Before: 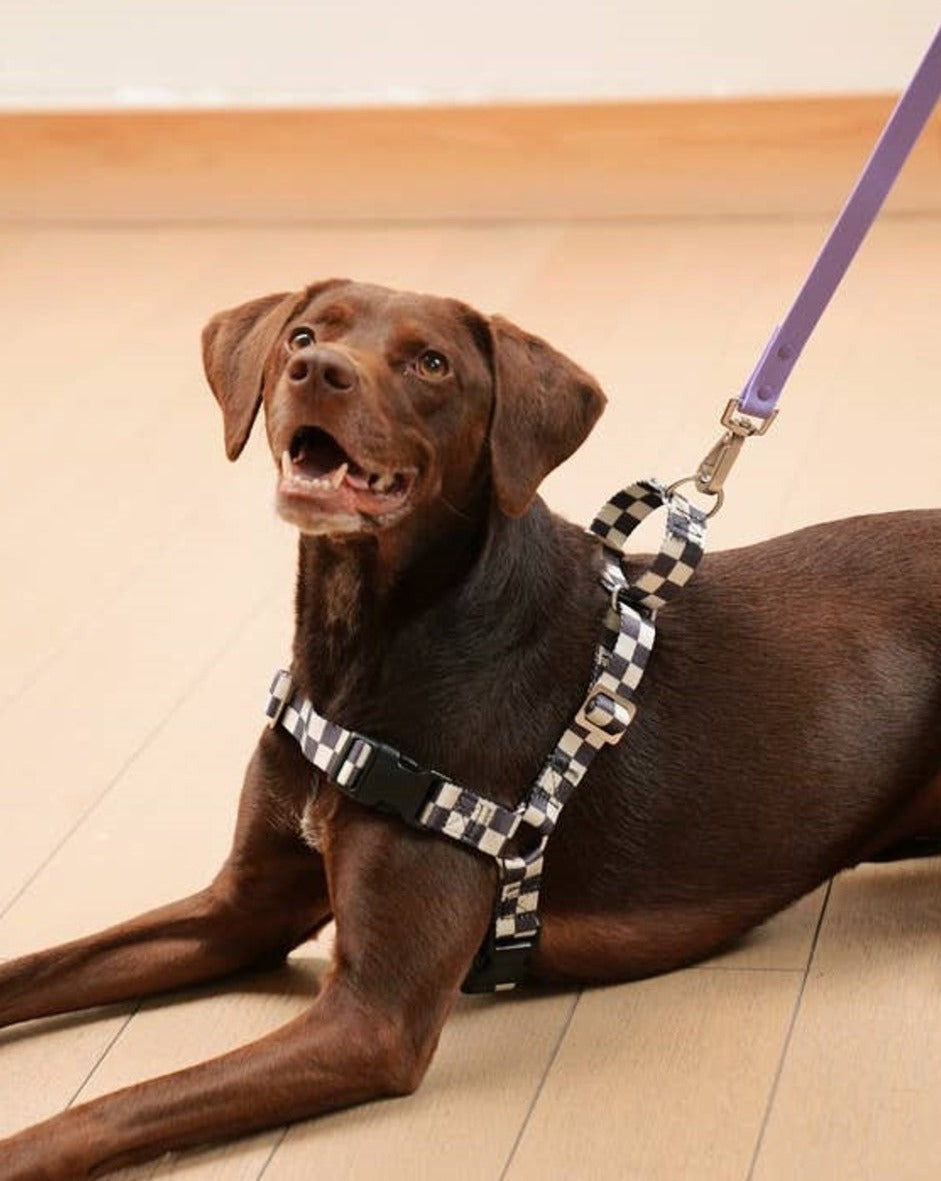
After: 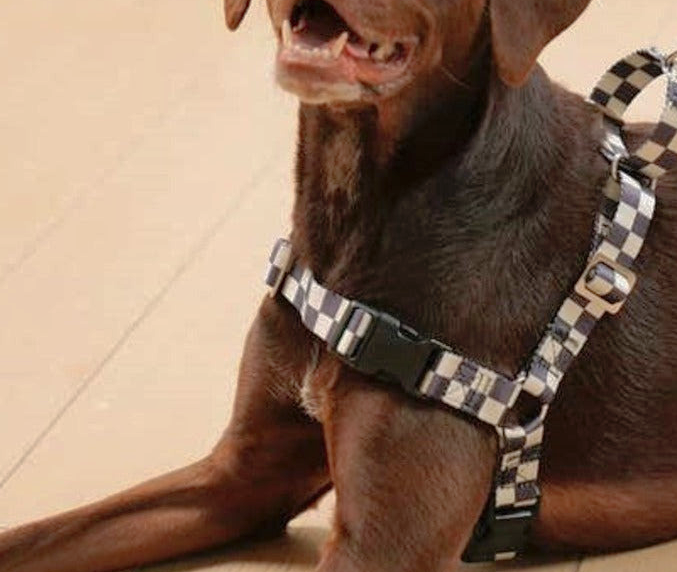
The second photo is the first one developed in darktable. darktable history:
crop: top 36.498%, right 27.964%, bottom 14.995%
shadows and highlights: on, module defaults
